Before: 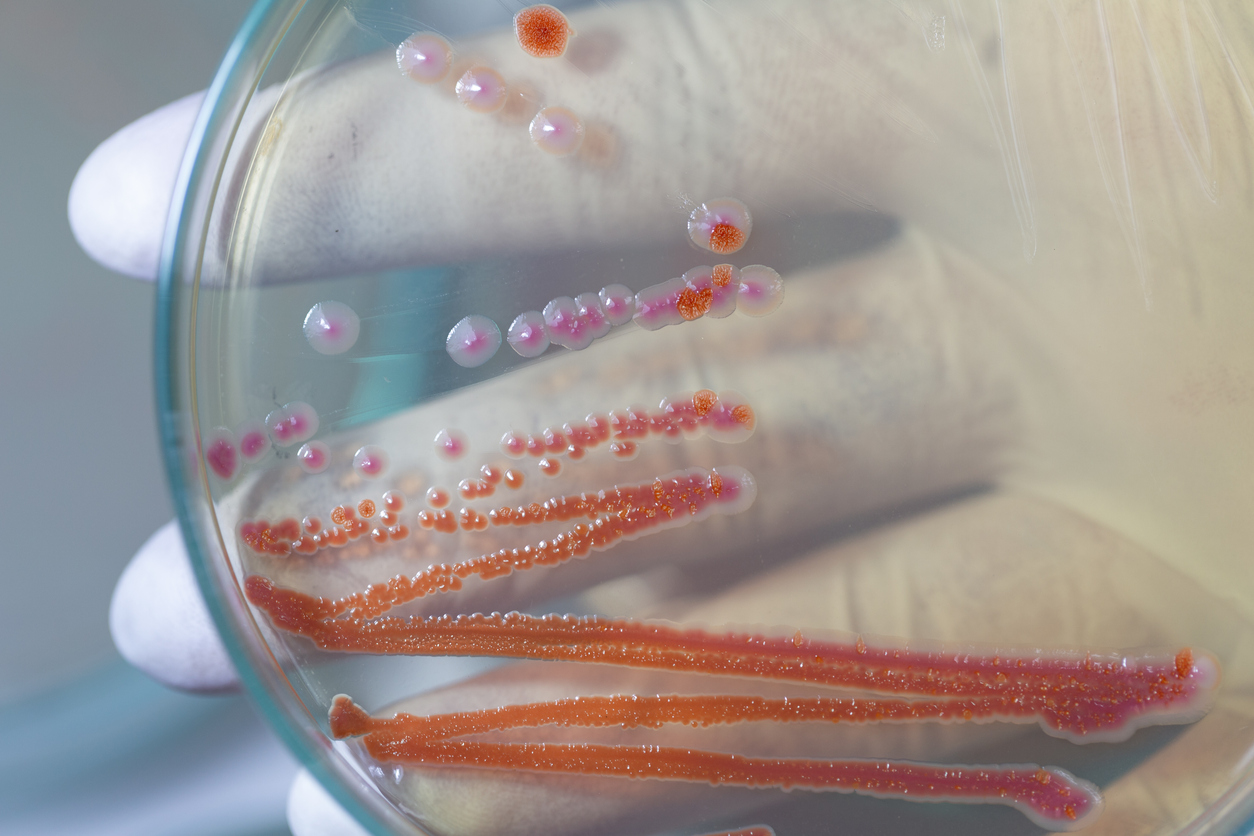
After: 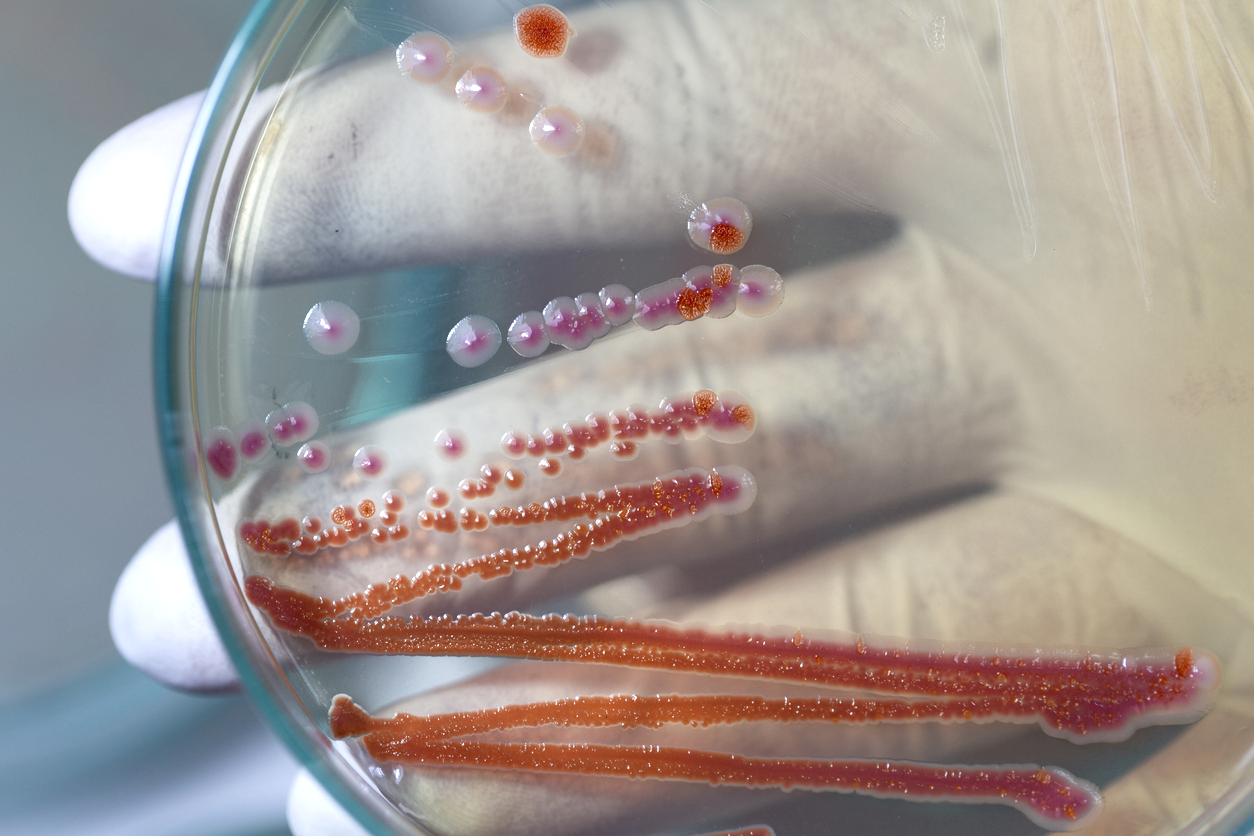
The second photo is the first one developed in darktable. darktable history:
tone equalizer: smoothing diameter 24.87%, edges refinement/feathering 6.44, preserve details guided filter
local contrast: mode bilateral grid, contrast 99, coarseness 100, detail 165%, midtone range 0.2
